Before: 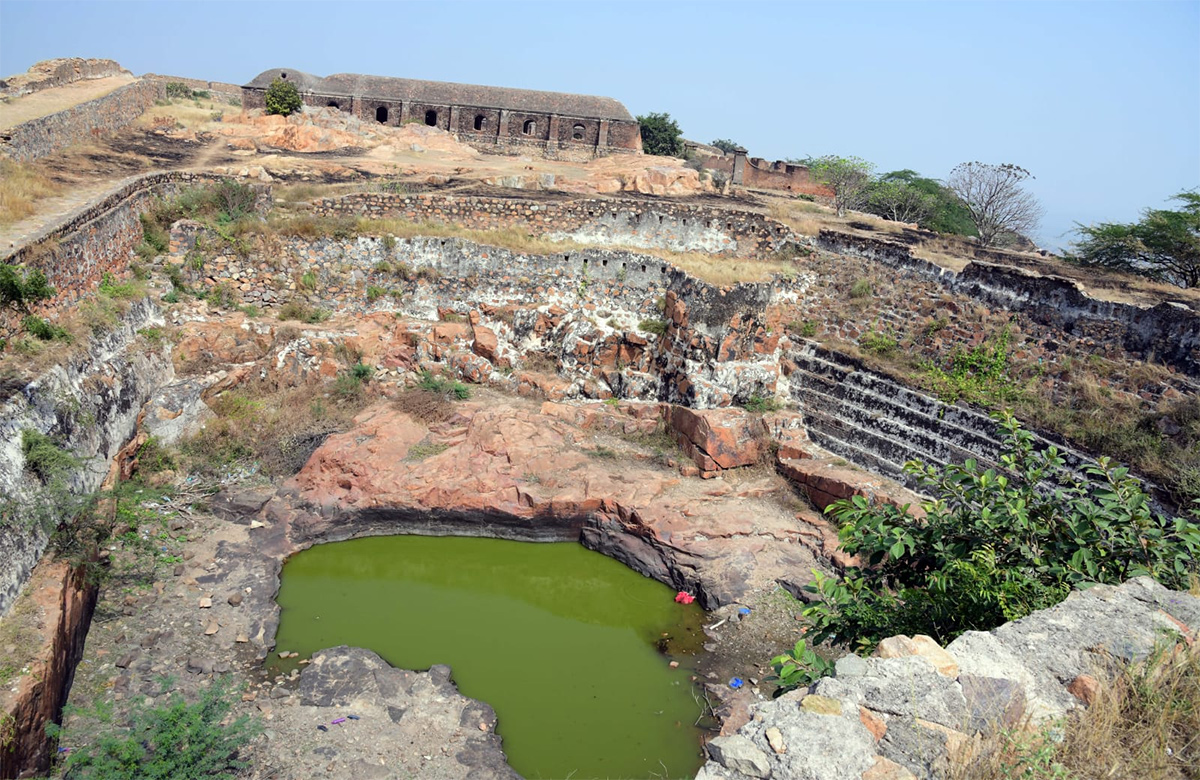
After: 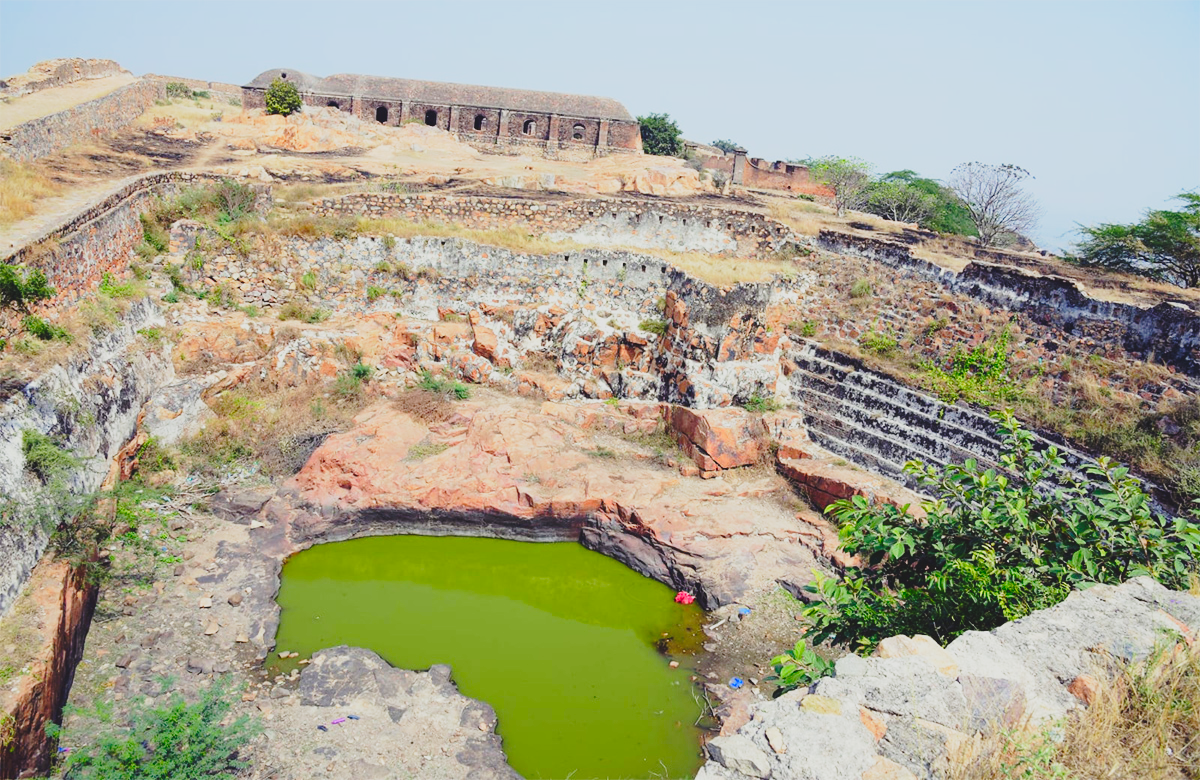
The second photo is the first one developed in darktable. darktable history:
base curve: curves: ch0 [(0, 0) (0.028, 0.03) (0.121, 0.232) (0.46, 0.748) (0.859, 0.968) (1, 1)], preserve colors none
contrast brightness saturation: contrast -0.201, saturation 0.188
